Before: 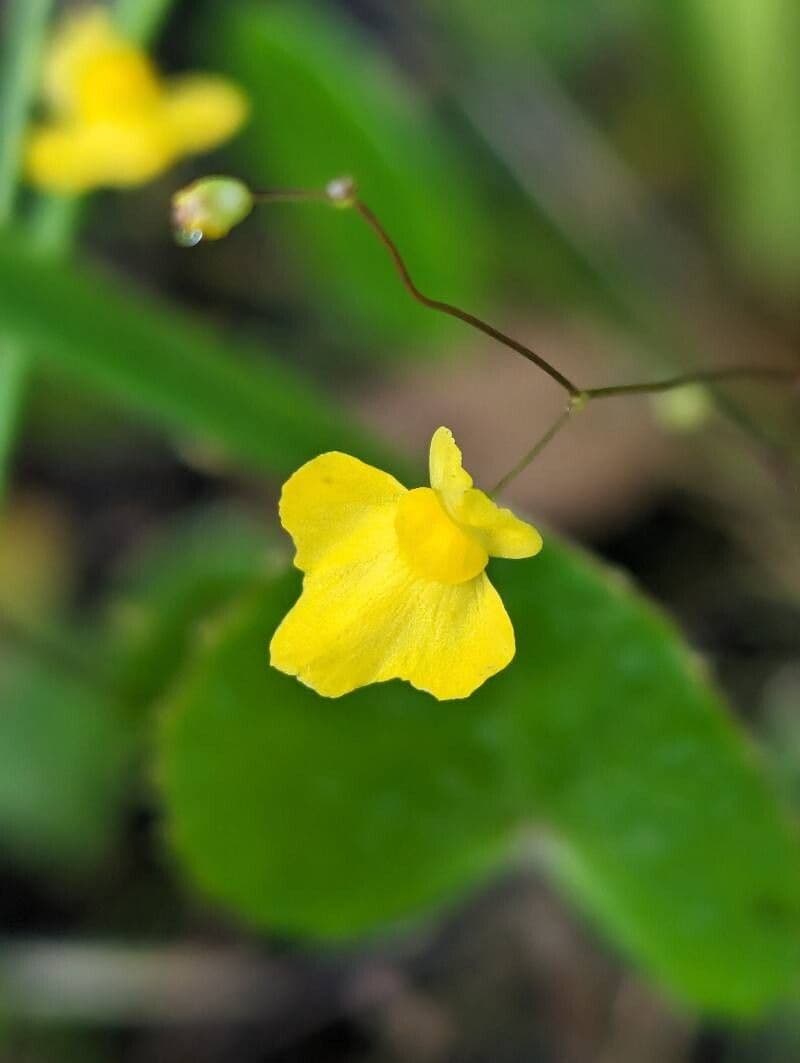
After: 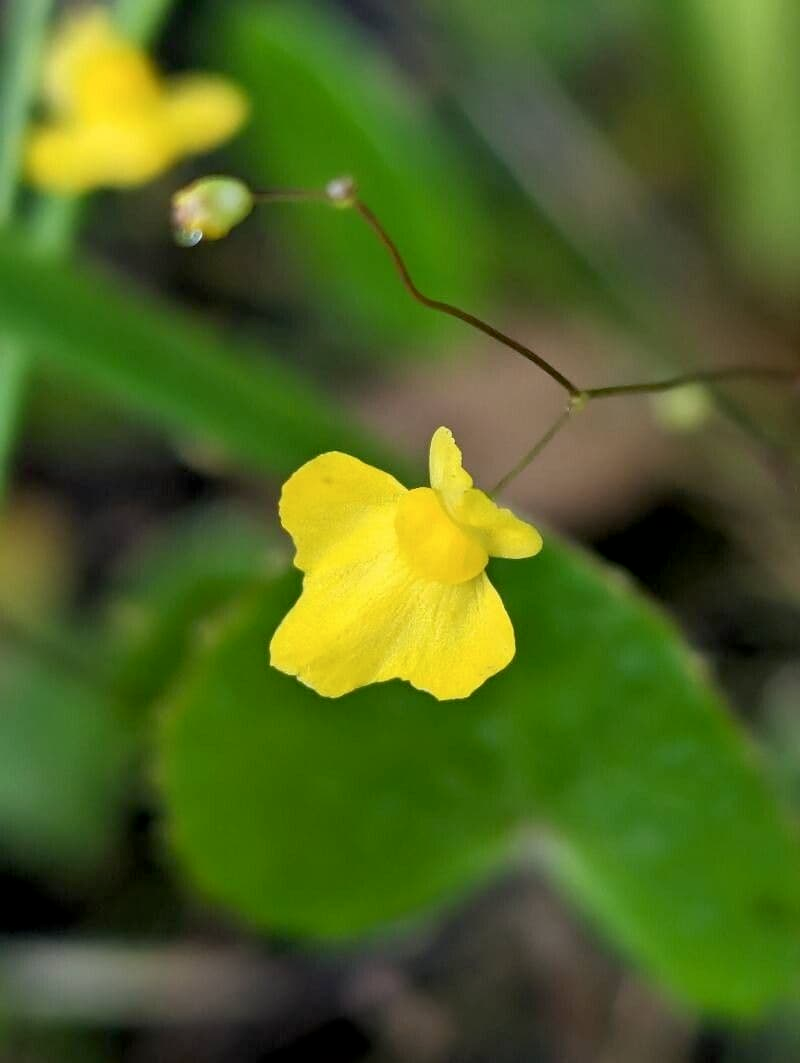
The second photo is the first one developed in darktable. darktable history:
exposure: black level correction 0.005, exposure 0.001 EV, compensate highlight preservation false
contrast brightness saturation: contrast 0.01, saturation -0.05
